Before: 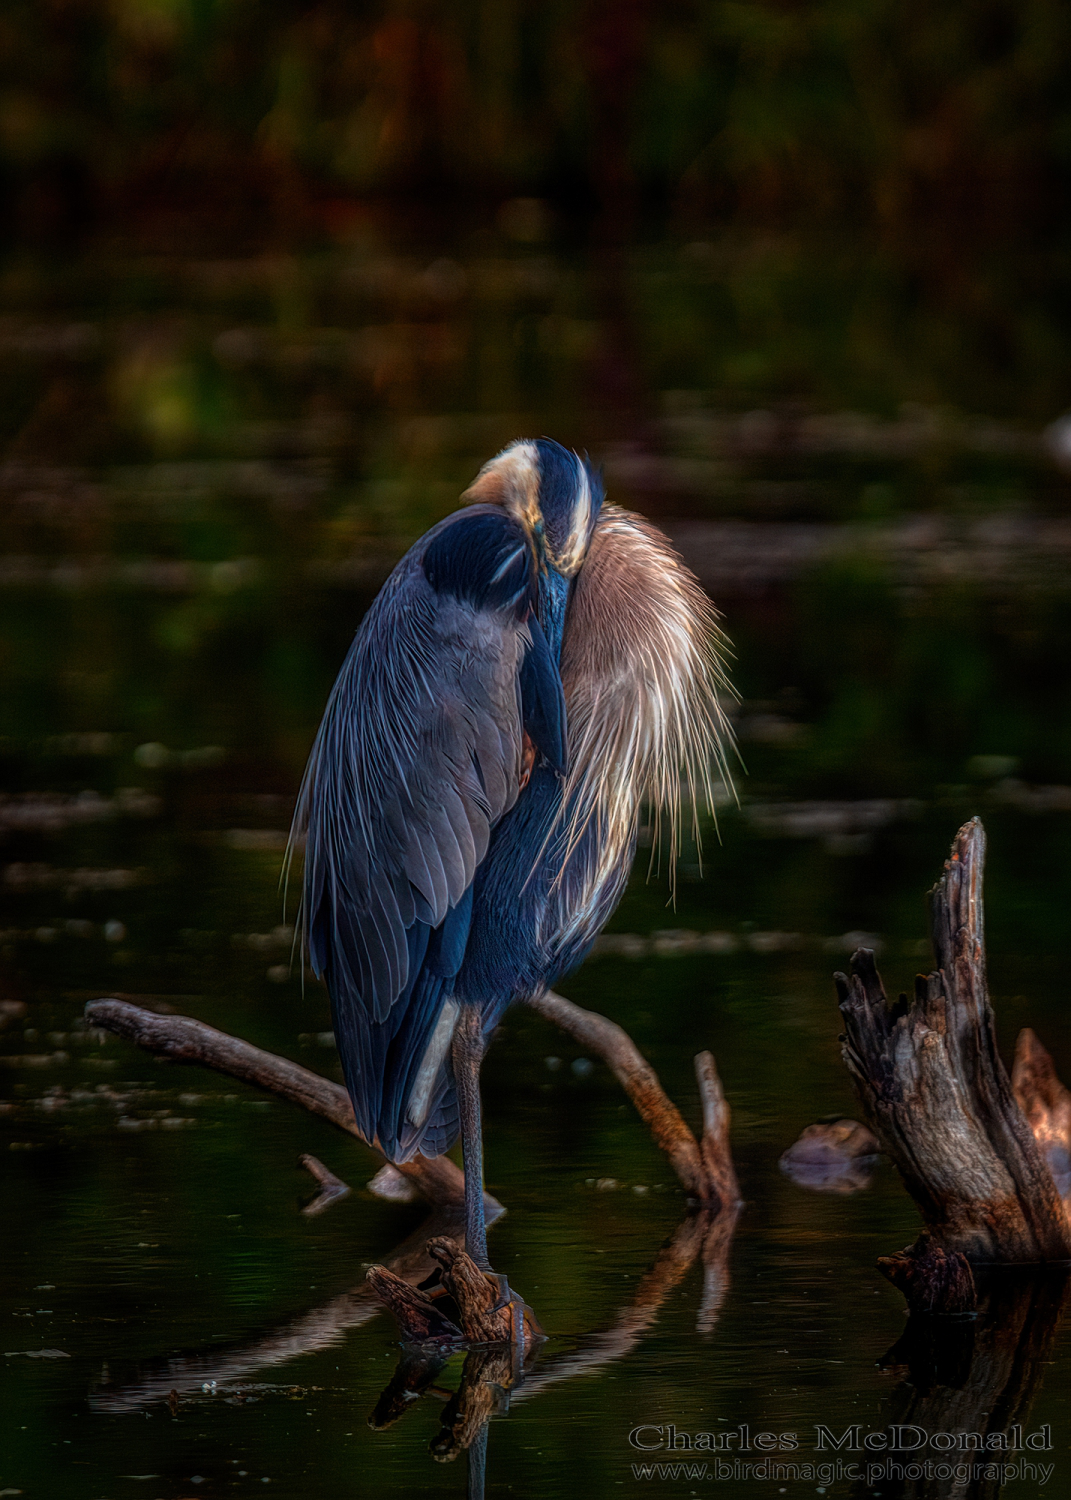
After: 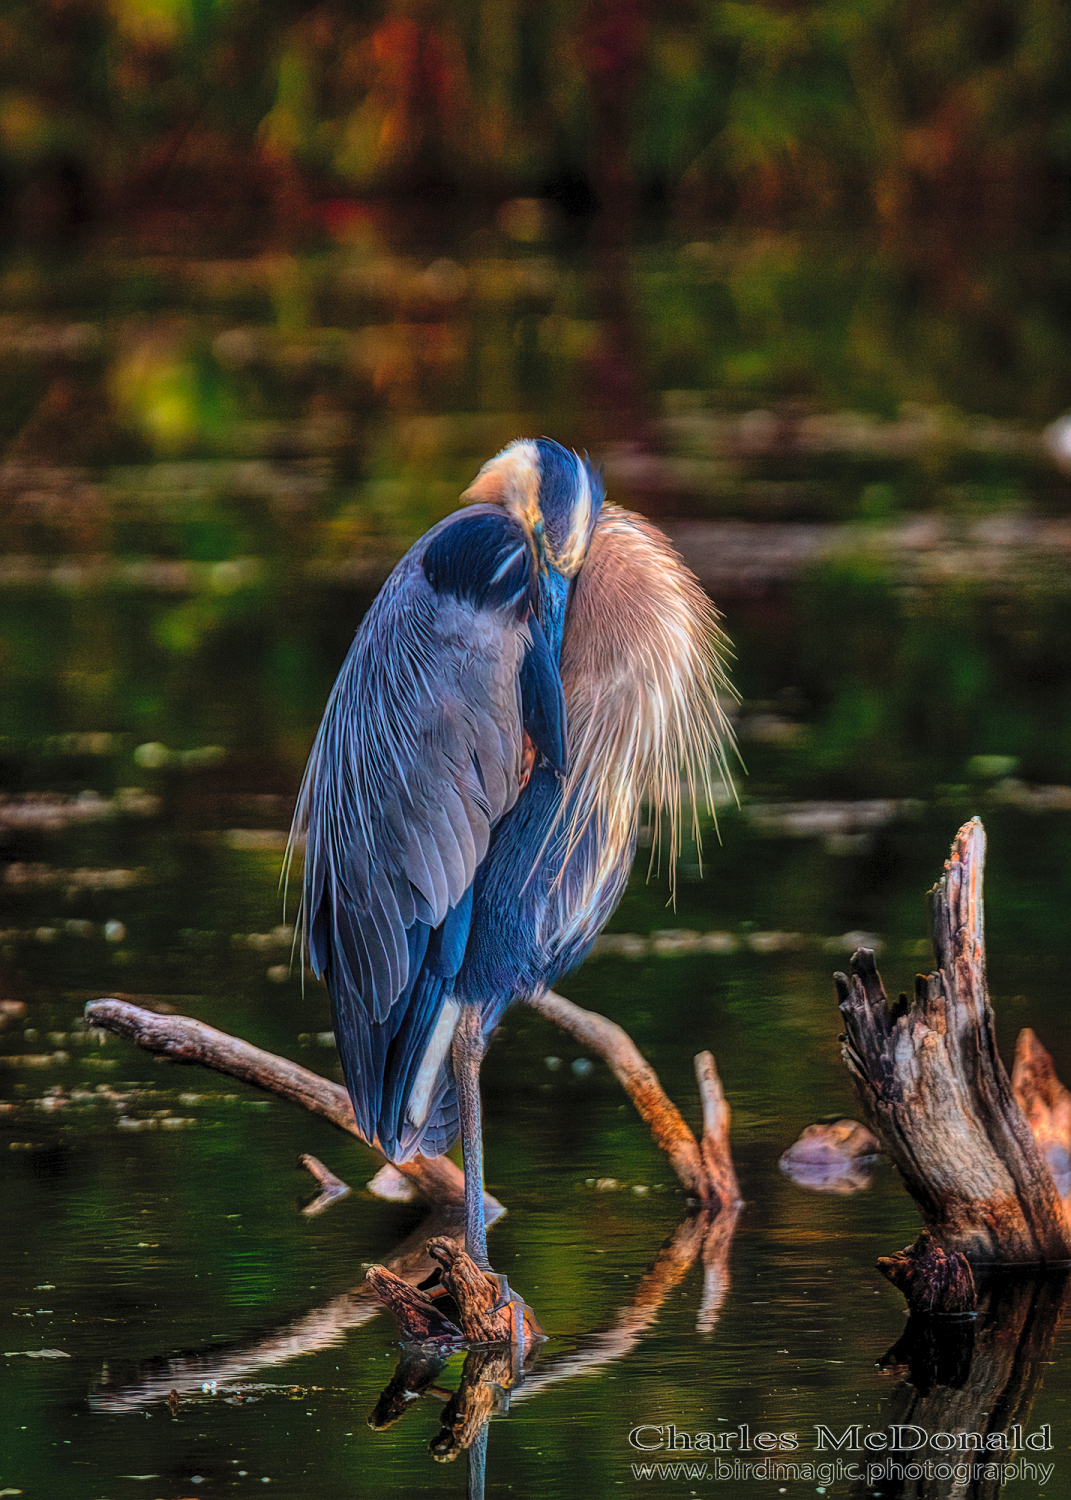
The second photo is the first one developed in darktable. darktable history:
contrast brightness saturation: contrast 0.07, brightness 0.18, saturation 0.4
shadows and highlights: low approximation 0.01, soften with gaussian
